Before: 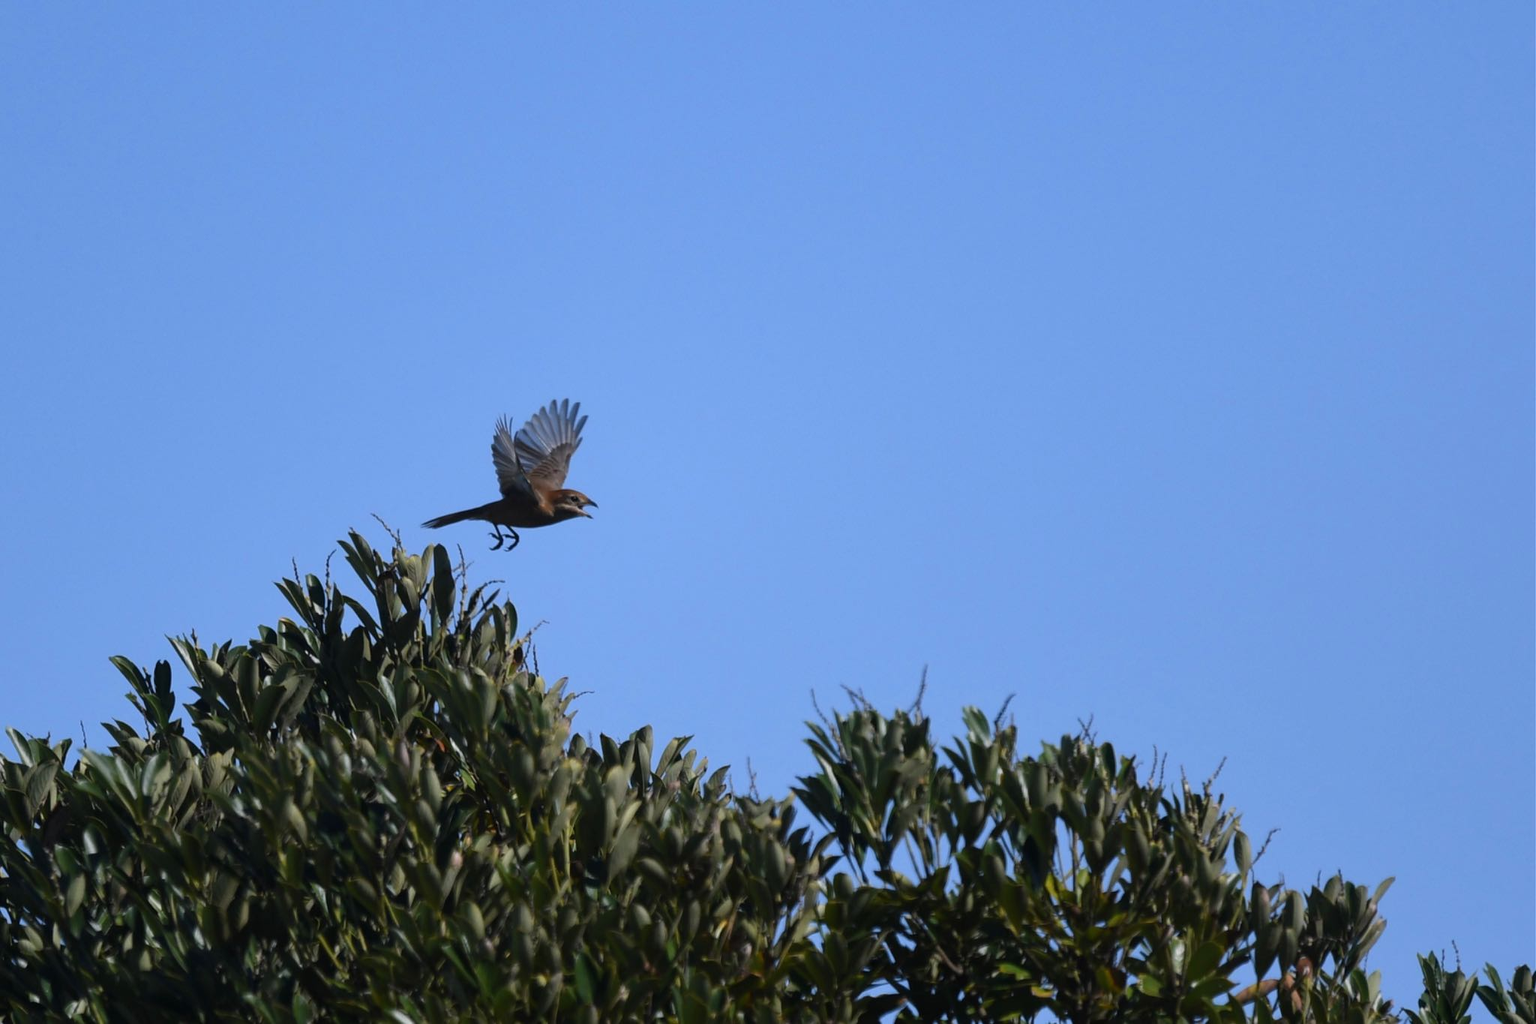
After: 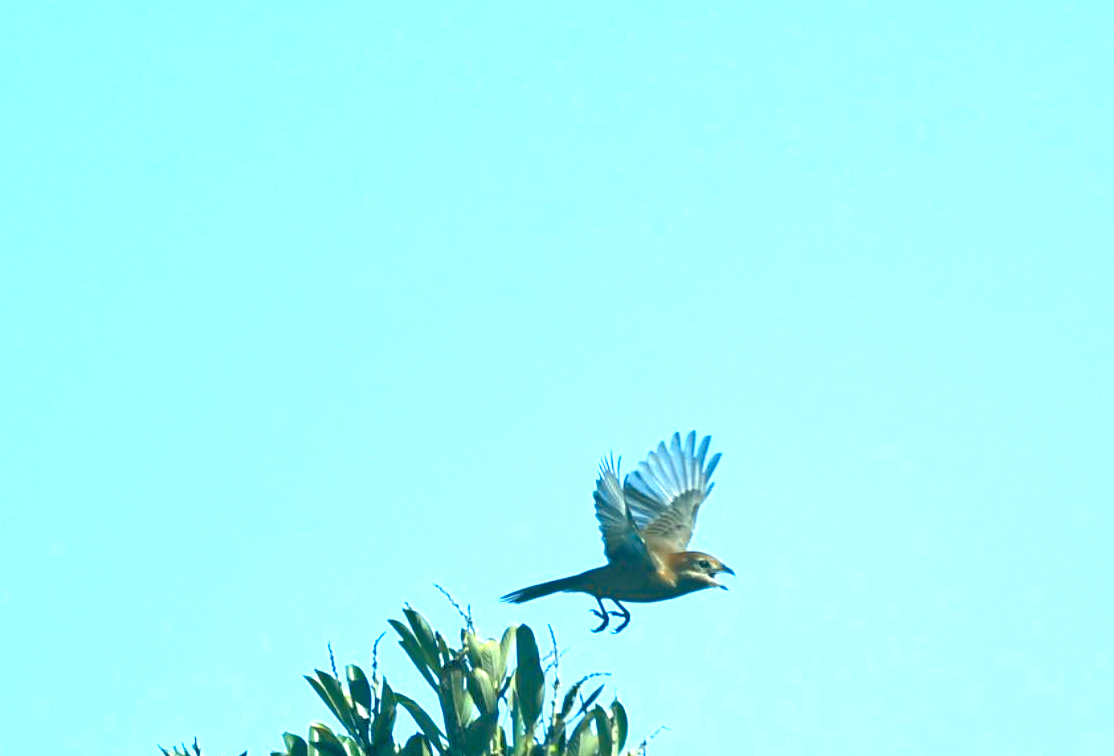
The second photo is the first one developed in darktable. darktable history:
color correction: highlights a* -19.69, highlights b* 9.8, shadows a* -20.02, shadows b* -11.01
exposure: black level correction 0, exposure 1.974 EV, compensate highlight preservation false
crop and rotate: left 3.057%, top 7.425%, right 42.548%, bottom 37.169%
tone equalizer: -7 EV 0.161 EV, -6 EV 0.621 EV, -5 EV 1.17 EV, -4 EV 1.31 EV, -3 EV 1.18 EV, -2 EV 0.6 EV, -1 EV 0.149 EV
